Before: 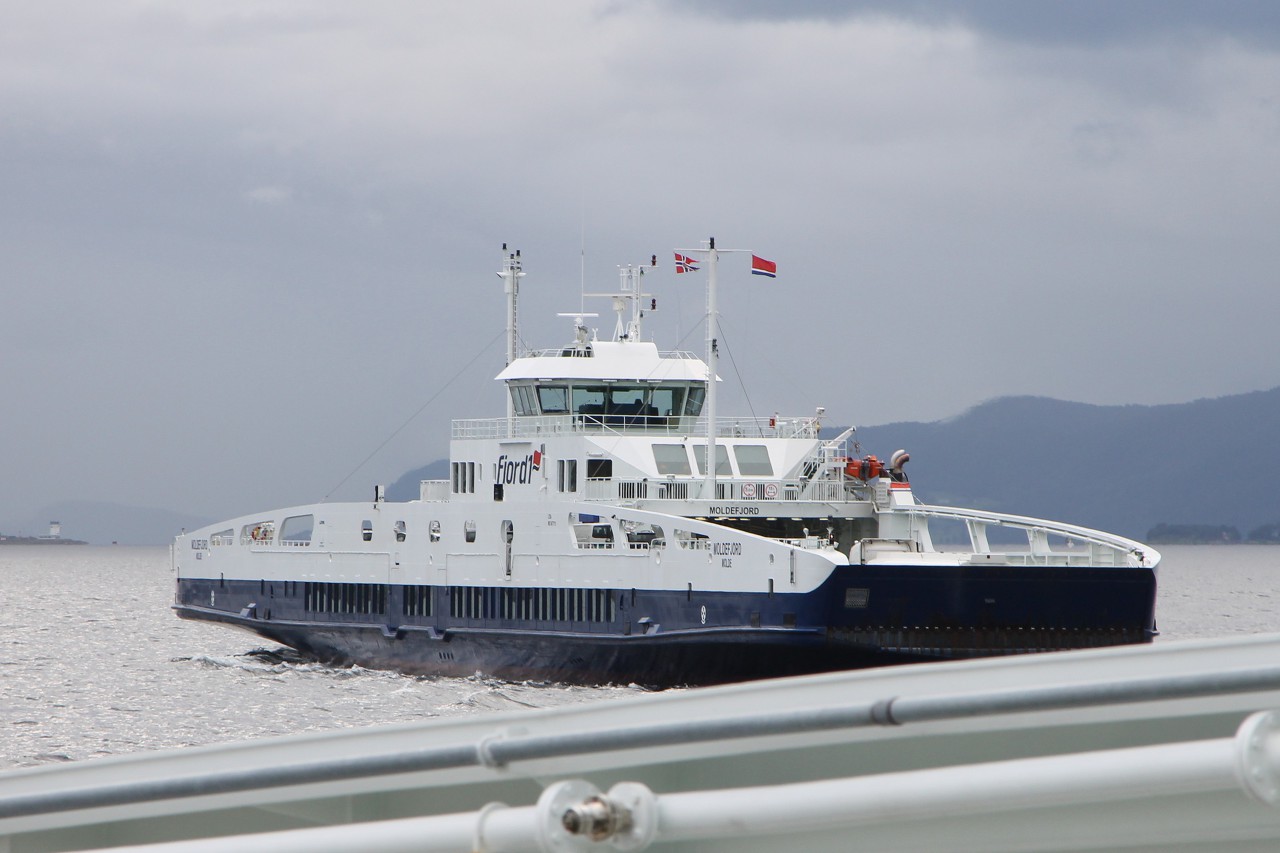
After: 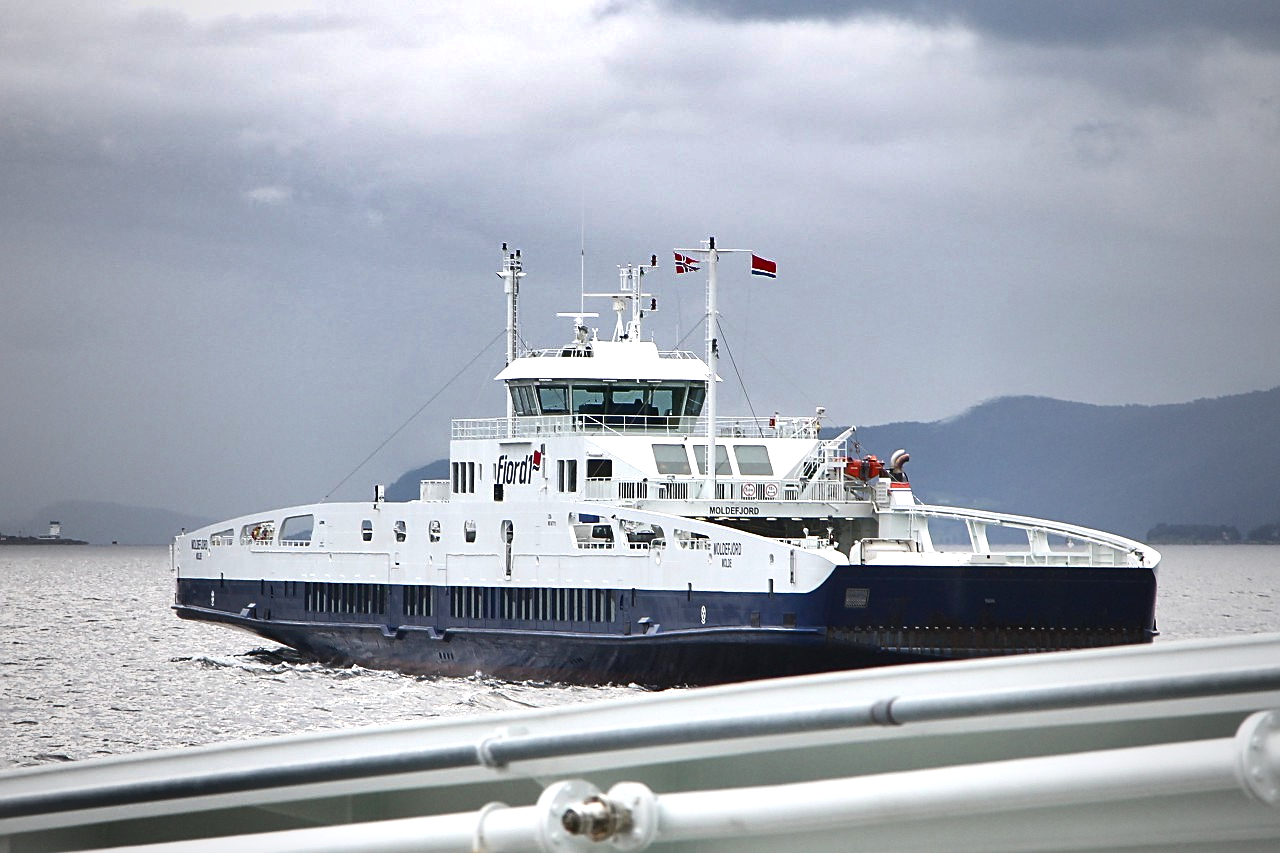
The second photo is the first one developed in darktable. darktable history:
exposure: black level correction 0, exposure 0.69 EV, compensate highlight preservation false
vignetting: fall-off start 72.46%, fall-off radius 108.44%, center (0, 0.008), width/height ratio 0.729
shadows and highlights: shadows 73.36, highlights -61.08, soften with gaussian
sharpen: on, module defaults
